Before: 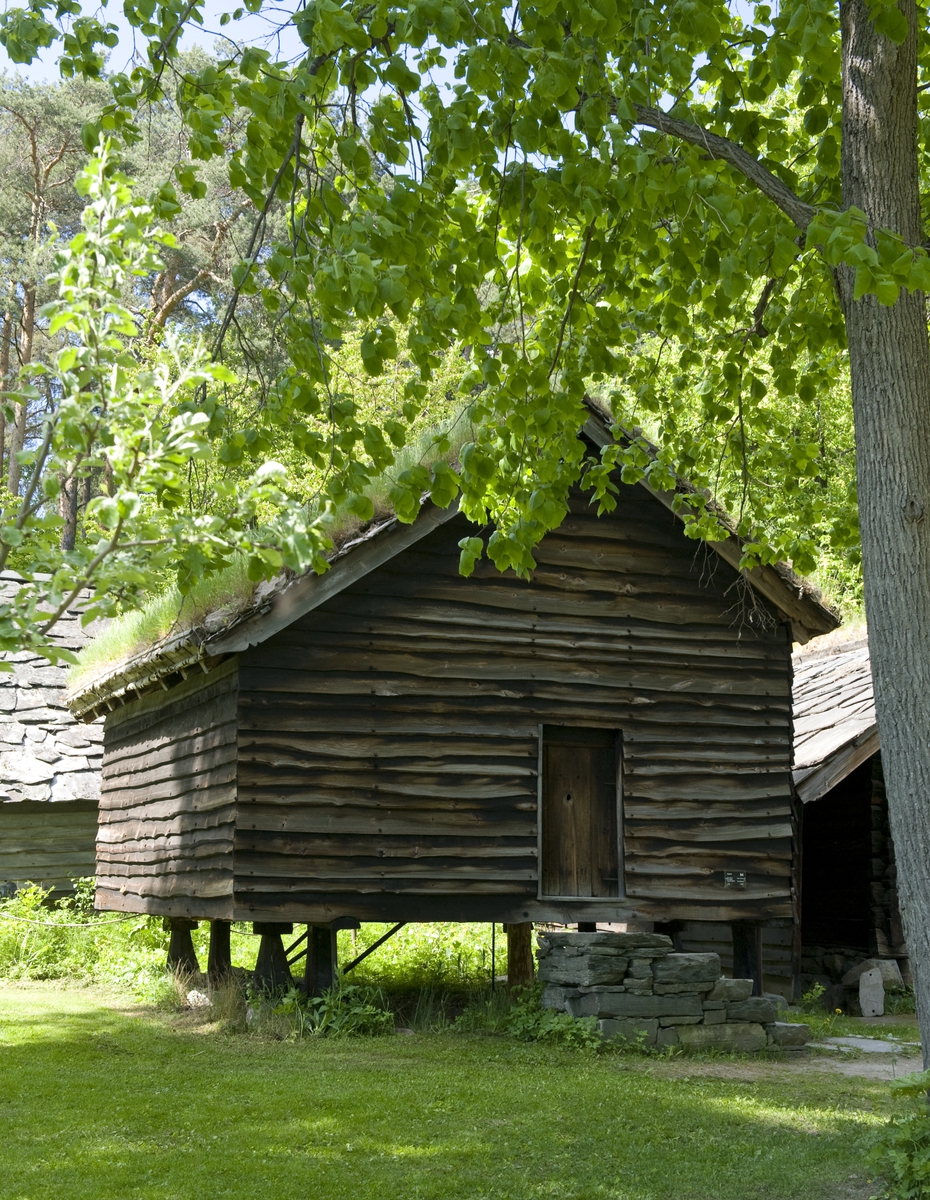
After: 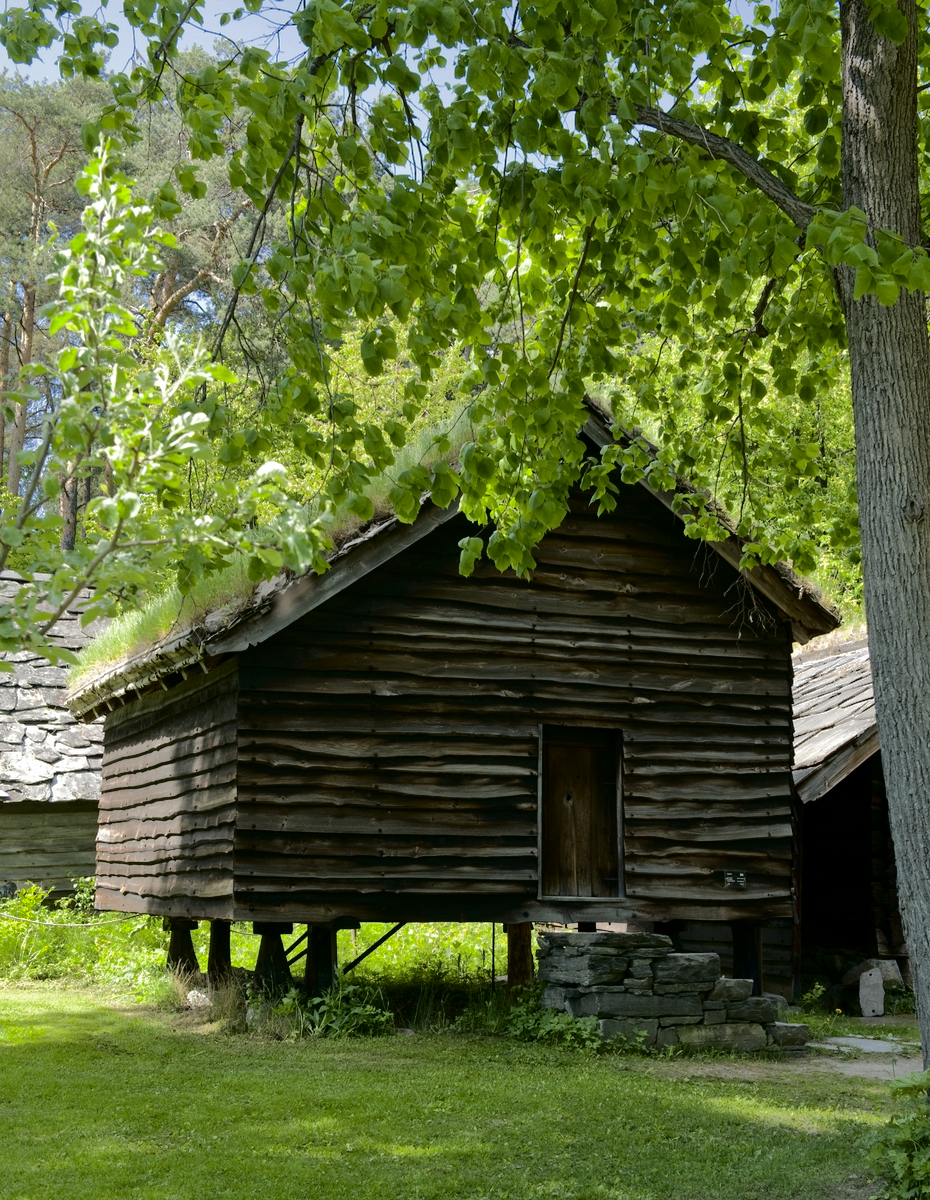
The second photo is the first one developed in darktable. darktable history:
fill light: exposure -2 EV, width 8.6
shadows and highlights: shadows -19.91, highlights -73.15
